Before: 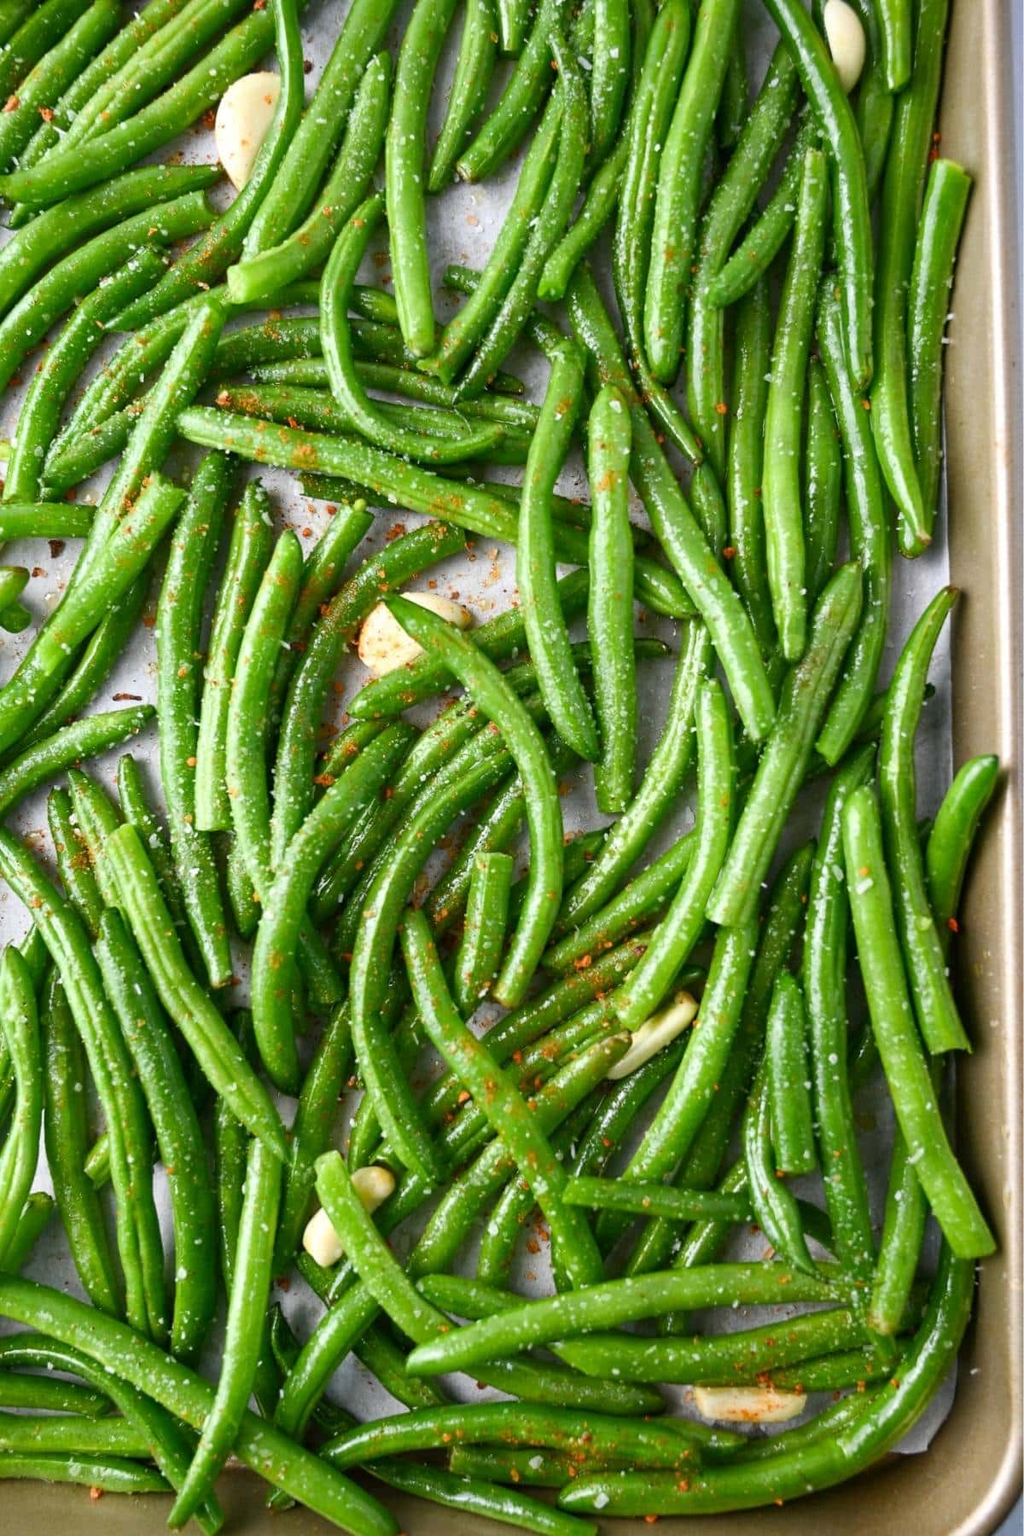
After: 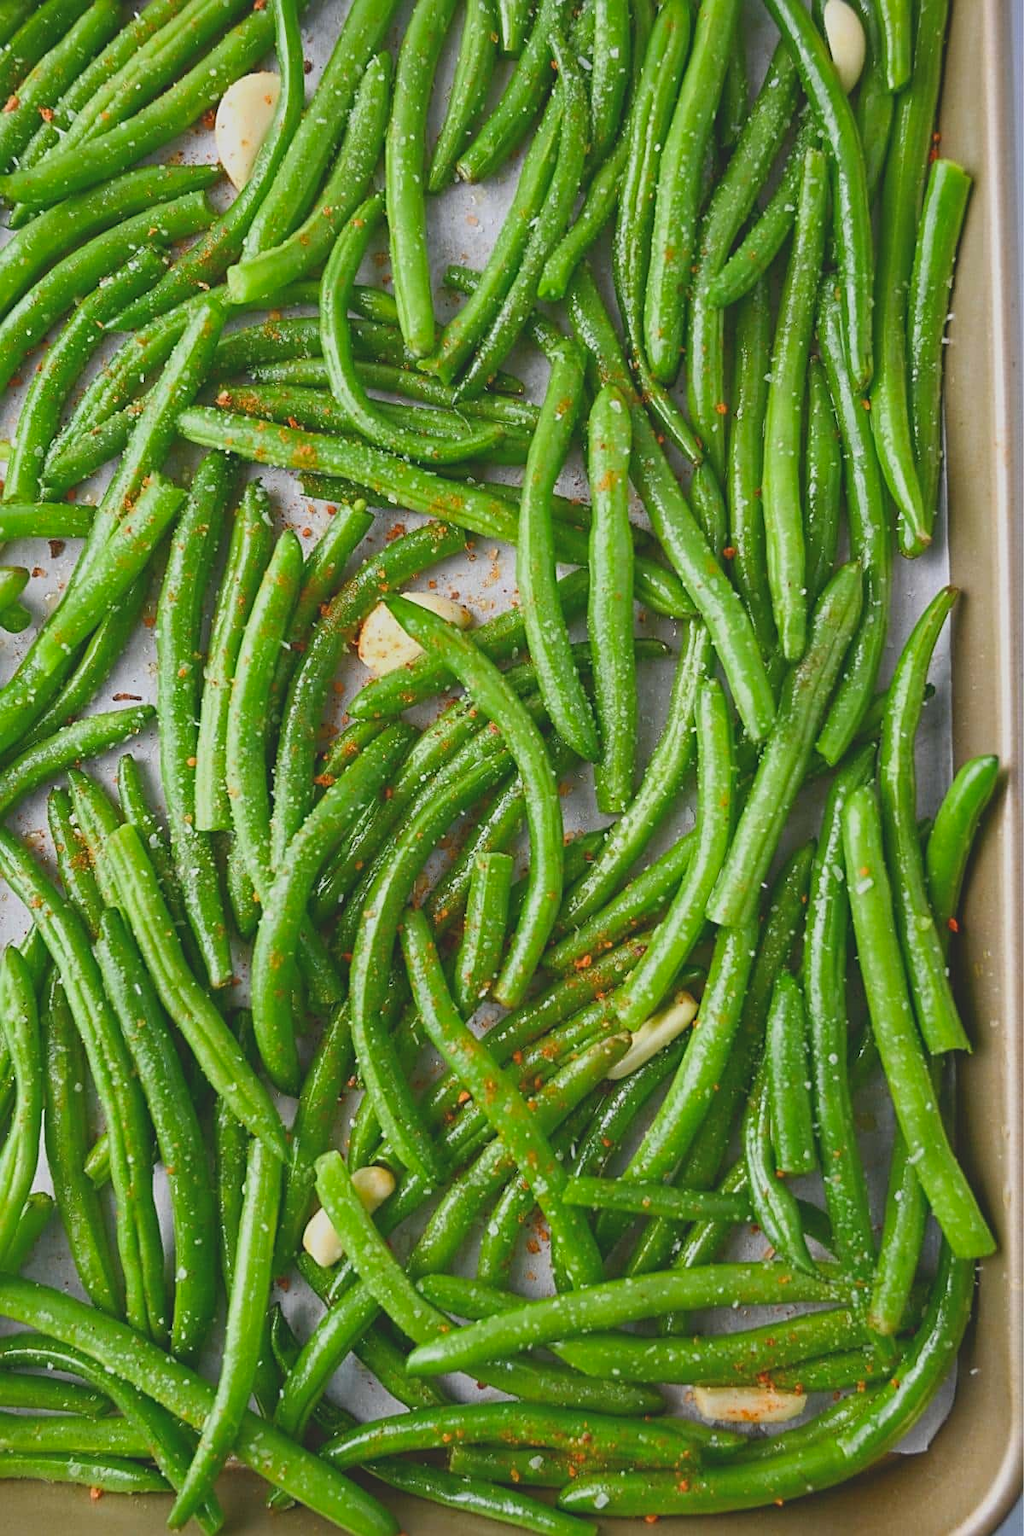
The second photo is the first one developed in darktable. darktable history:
sharpen: on, module defaults
contrast brightness saturation: contrast -0.28
